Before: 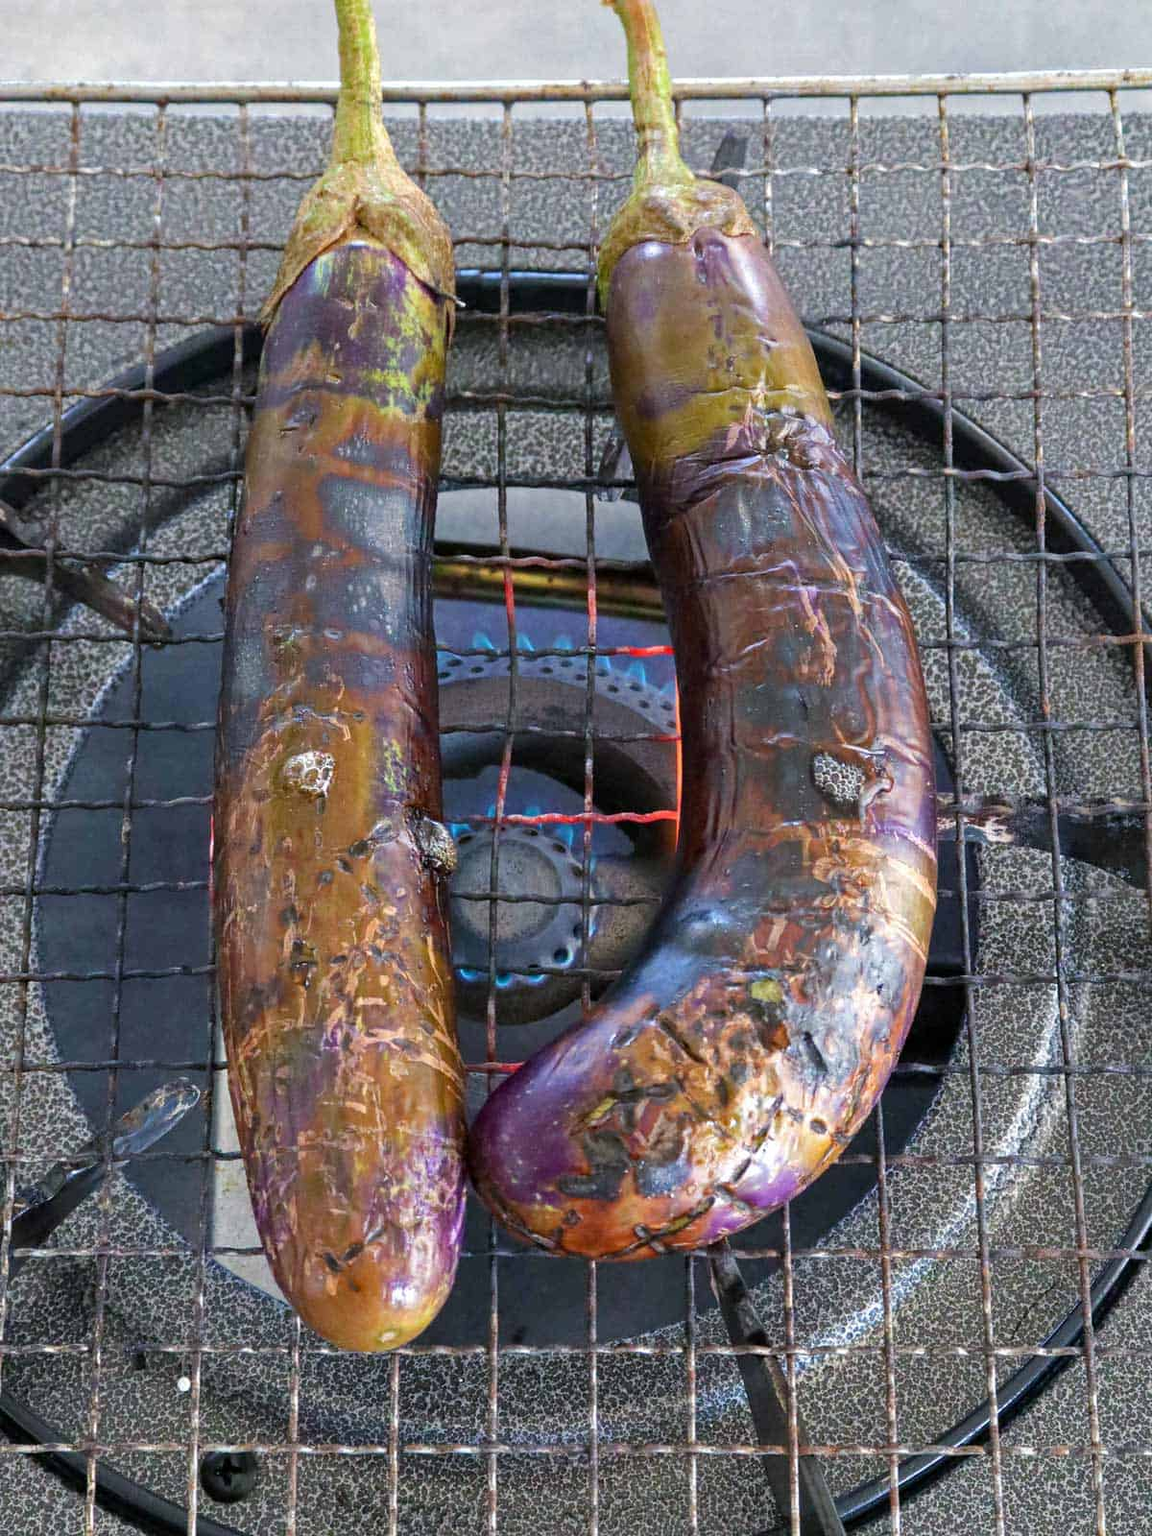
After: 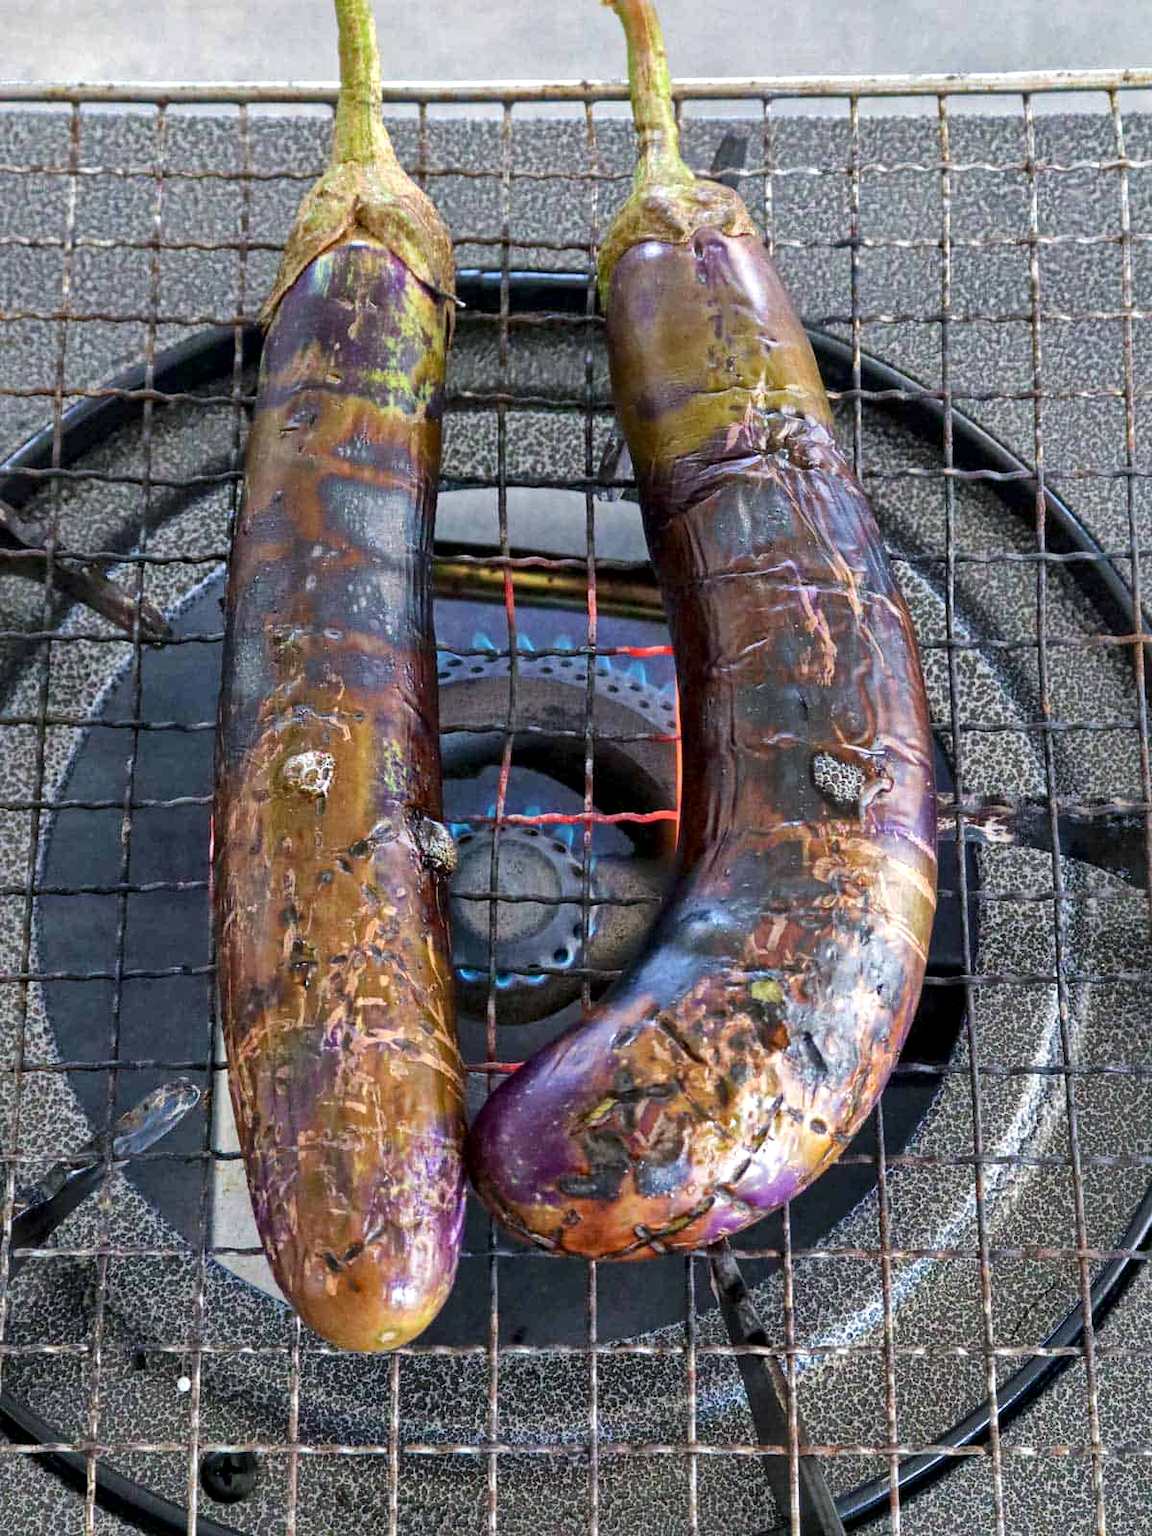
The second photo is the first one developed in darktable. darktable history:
local contrast: mode bilateral grid, contrast 20, coarseness 49, detail 148%, midtone range 0.2
